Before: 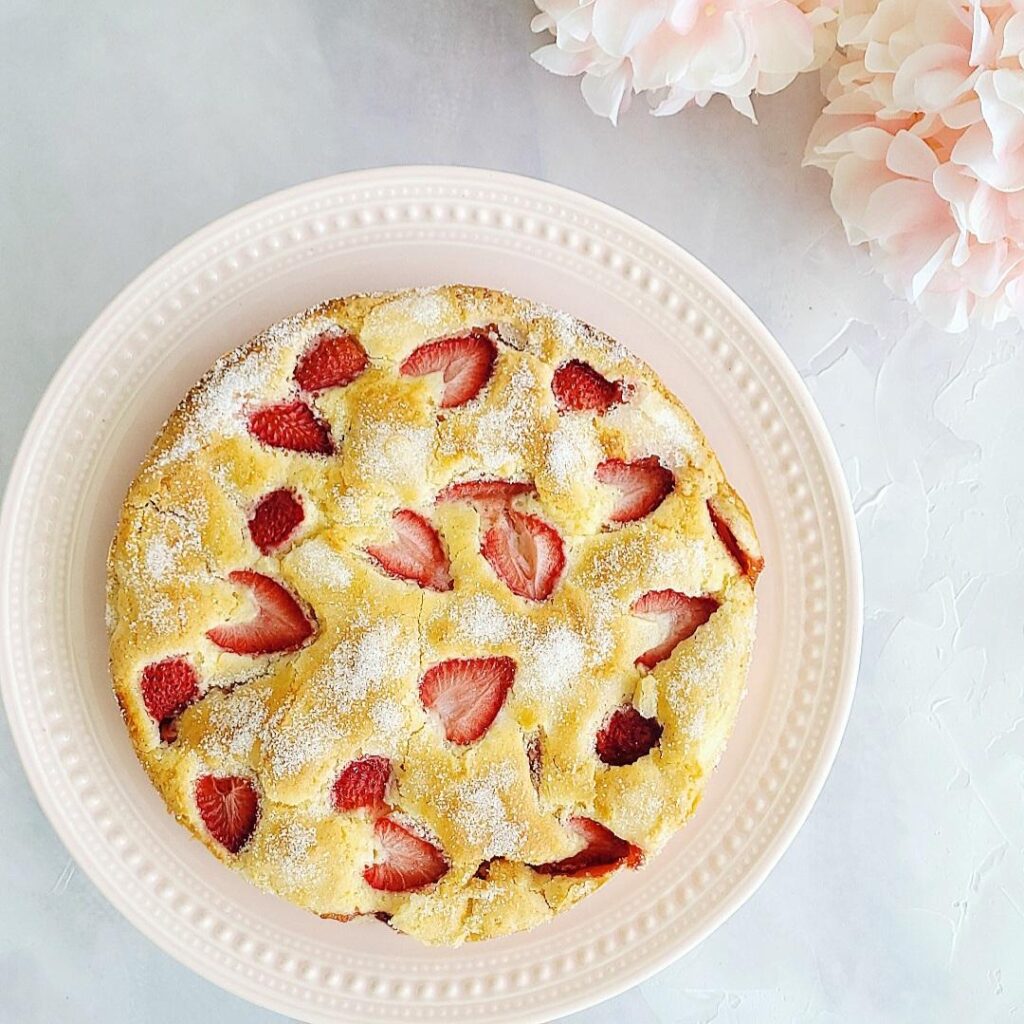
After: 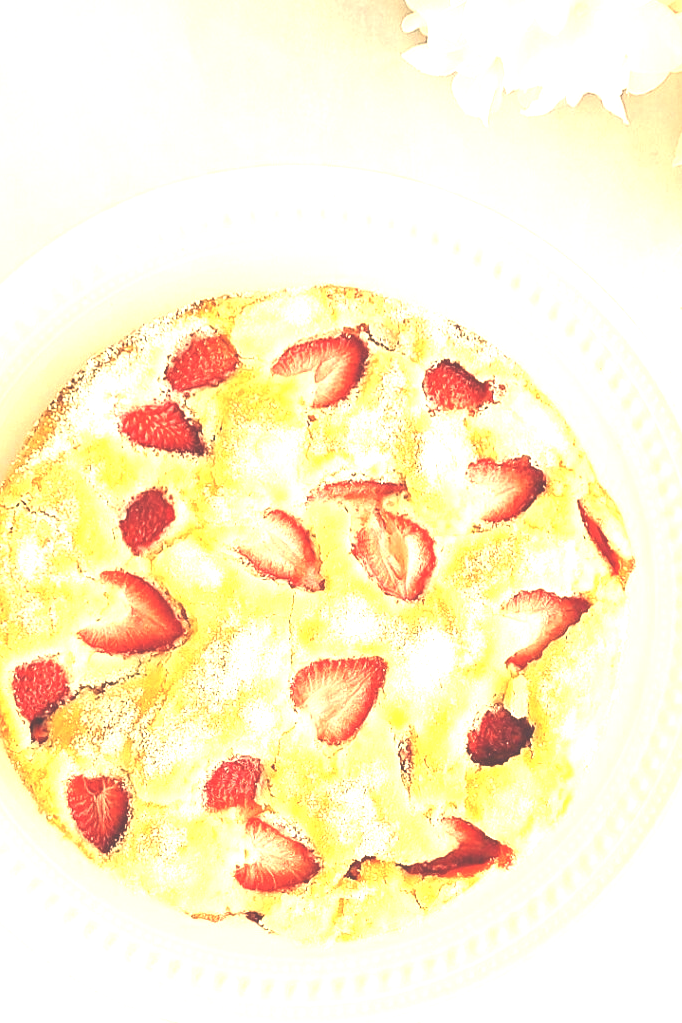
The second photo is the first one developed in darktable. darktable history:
exposure: black level correction -0.023, exposure 1.397 EV, compensate highlight preservation false
crop and rotate: left 12.673%, right 20.66%
white balance: red 1.08, blue 0.791
